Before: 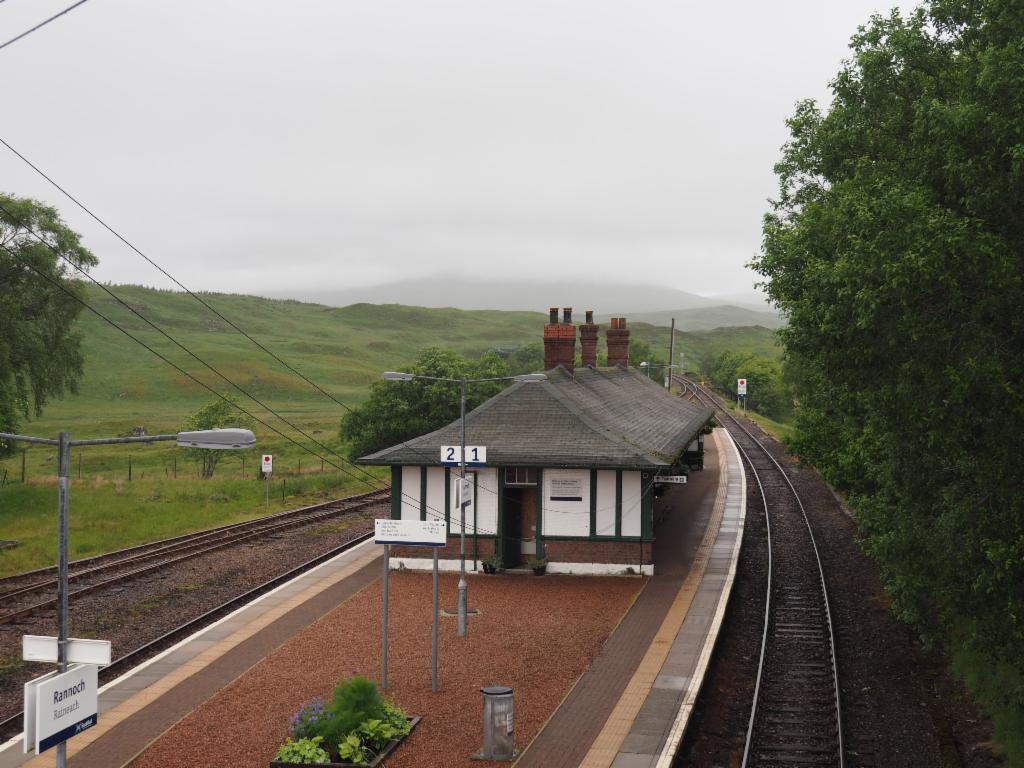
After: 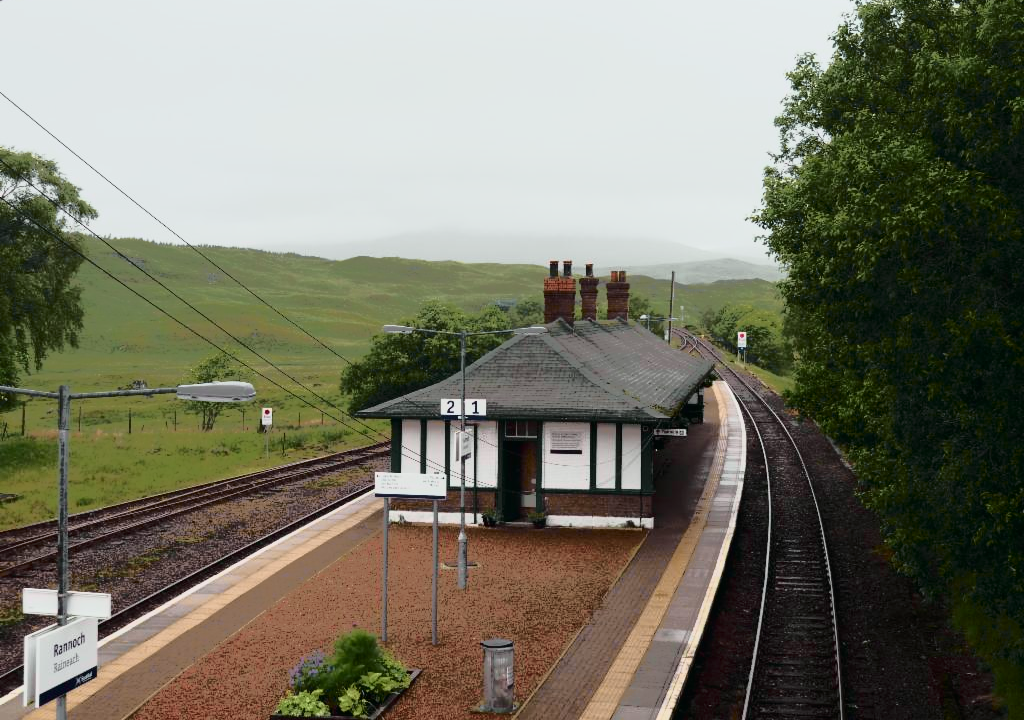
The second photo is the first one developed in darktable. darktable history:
tone curve: curves: ch0 [(0, 0) (0.081, 0.033) (0.192, 0.124) (0.283, 0.238) (0.407, 0.476) (0.495, 0.521) (0.661, 0.756) (0.788, 0.87) (1, 0.951)]; ch1 [(0, 0) (0.161, 0.092) (0.35, 0.33) (0.392, 0.392) (0.427, 0.426) (0.479, 0.472) (0.505, 0.497) (0.521, 0.524) (0.567, 0.56) (0.583, 0.592) (0.625, 0.627) (0.678, 0.733) (1, 1)]; ch2 [(0, 0) (0.346, 0.362) (0.404, 0.427) (0.502, 0.499) (0.531, 0.523) (0.544, 0.561) (0.58, 0.59) (0.629, 0.642) (0.717, 0.678) (1, 1)], color space Lab, independent channels, preserve colors none
crop and rotate: top 6.25%
